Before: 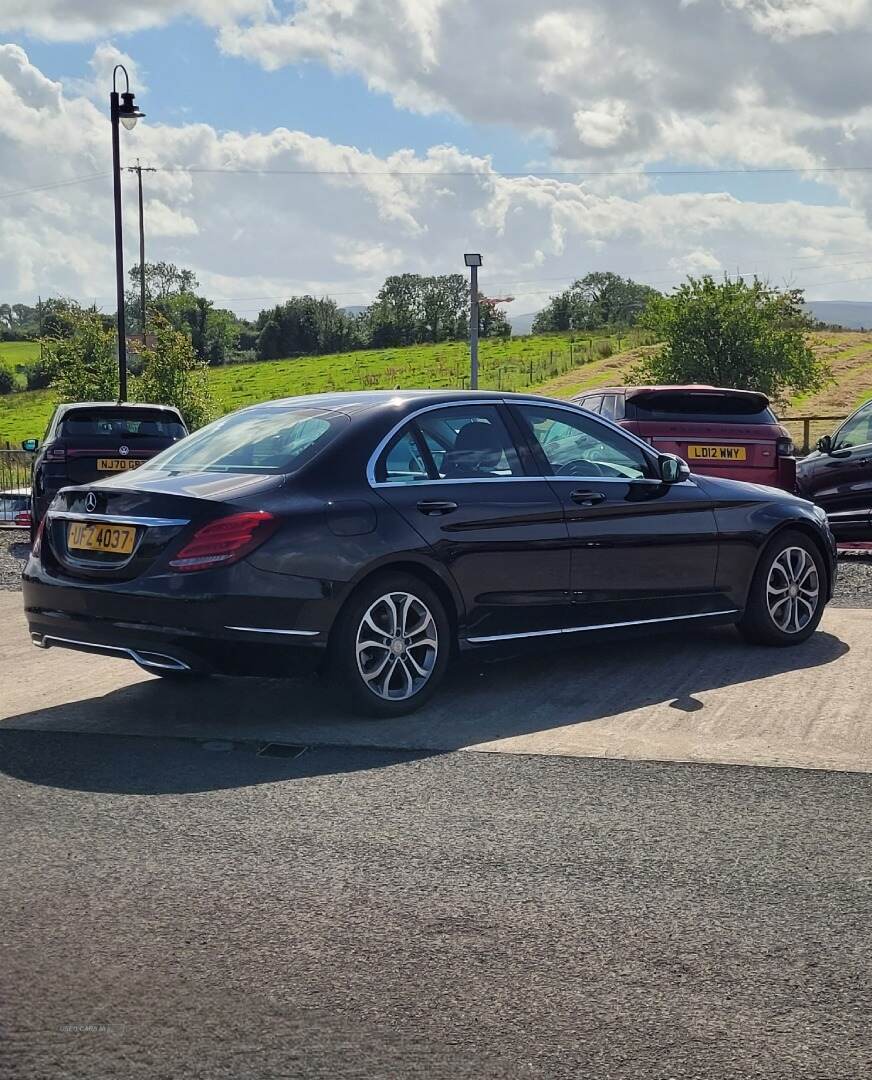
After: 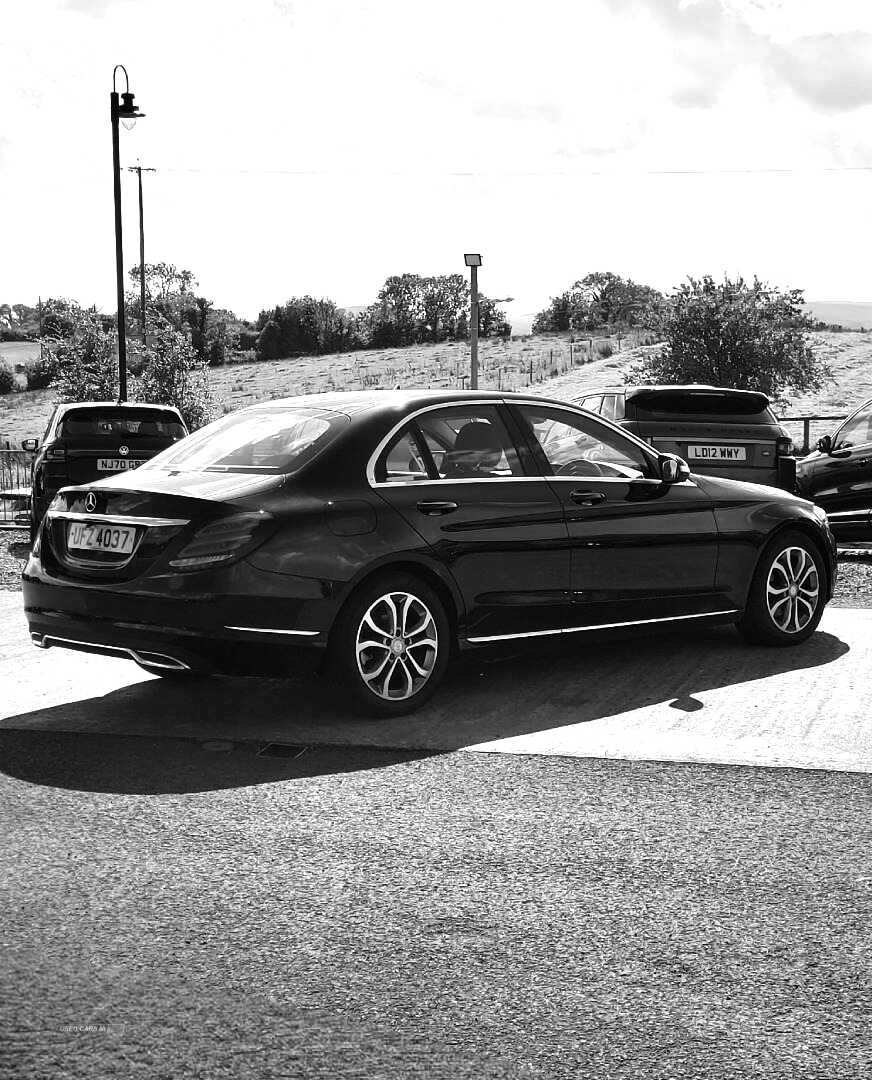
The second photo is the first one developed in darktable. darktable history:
exposure: black level correction 0, exposure 0.4 EV, compensate exposure bias true, compensate highlight preservation false
color zones: curves: ch0 [(0, 0.5) (0.143, 0.5) (0.286, 0.5) (0.429, 0.504) (0.571, 0.5) (0.714, 0.509) (0.857, 0.5) (1, 0.5)]; ch1 [(0, 0.425) (0.143, 0.425) (0.286, 0.375) (0.429, 0.405) (0.571, 0.5) (0.714, 0.47) (0.857, 0.425) (1, 0.435)]; ch2 [(0, 0.5) (0.143, 0.5) (0.286, 0.5) (0.429, 0.517) (0.571, 0.5) (0.714, 0.51) (0.857, 0.5) (1, 0.5)]
tone equalizer: -8 EV -1.08 EV, -7 EV -1.01 EV, -6 EV -0.867 EV, -5 EV -0.578 EV, -3 EV 0.578 EV, -2 EV 0.867 EV, -1 EV 1.01 EV, +0 EV 1.08 EV, edges refinement/feathering 500, mask exposure compensation -1.57 EV, preserve details no
monochrome: a 14.95, b -89.96
